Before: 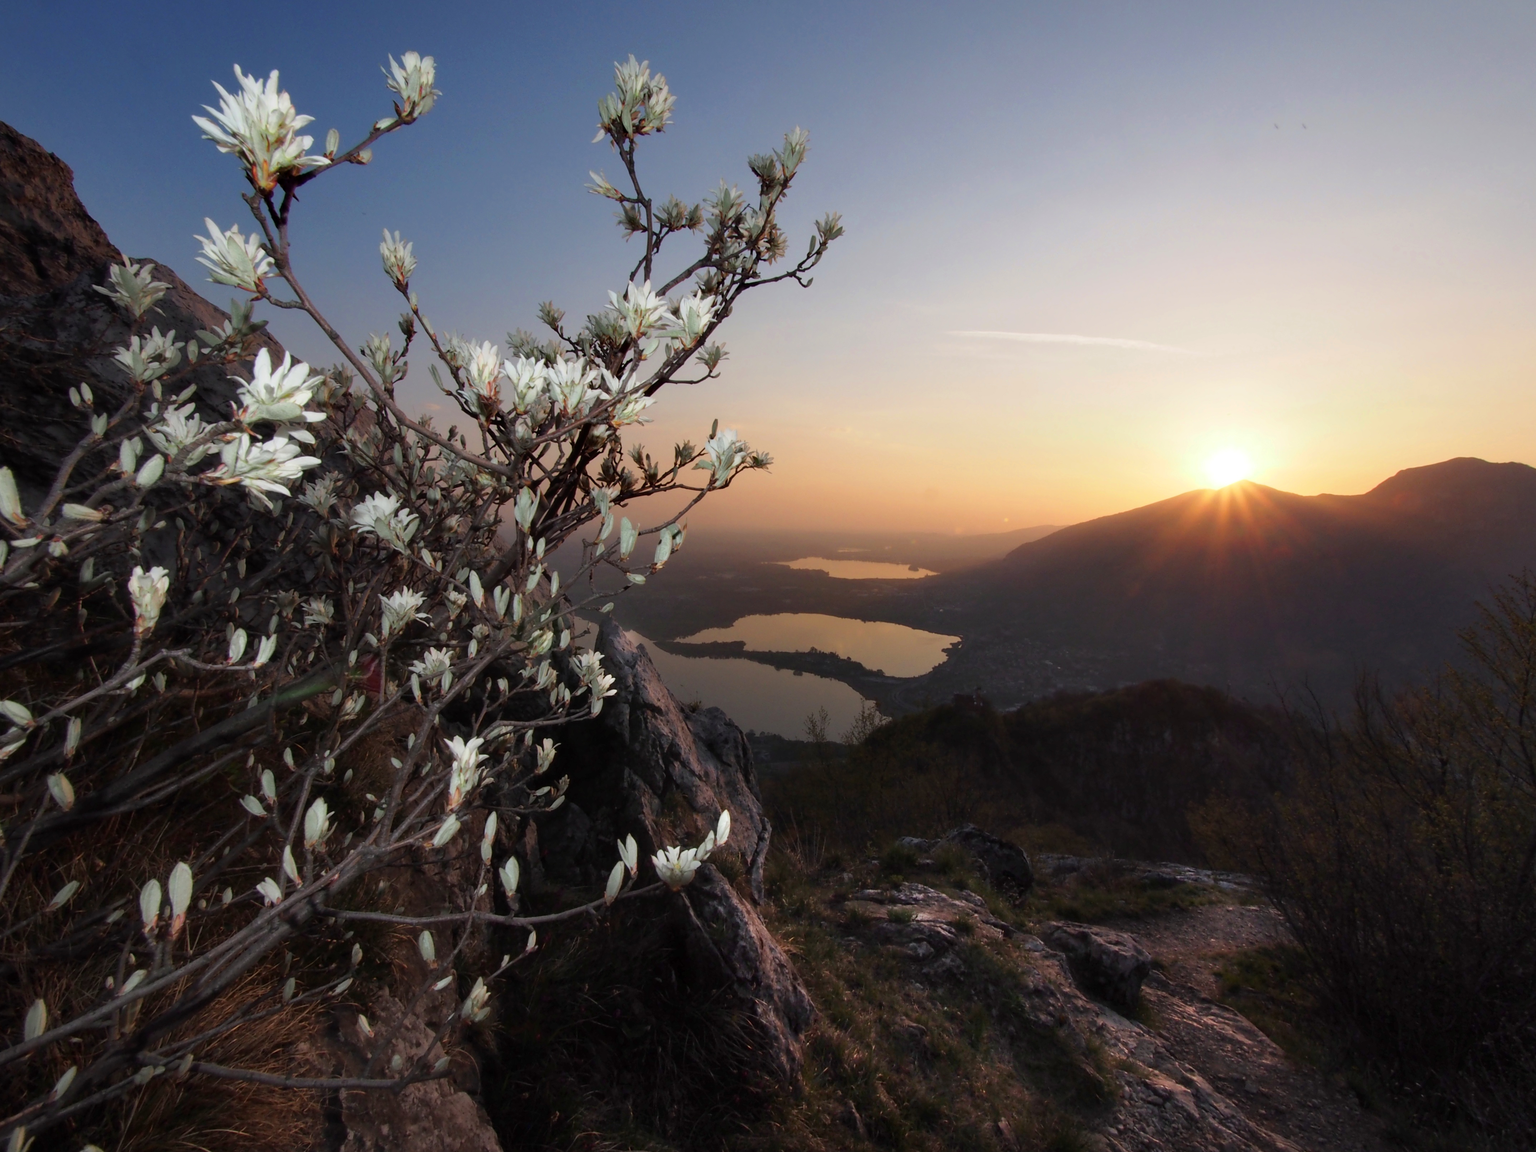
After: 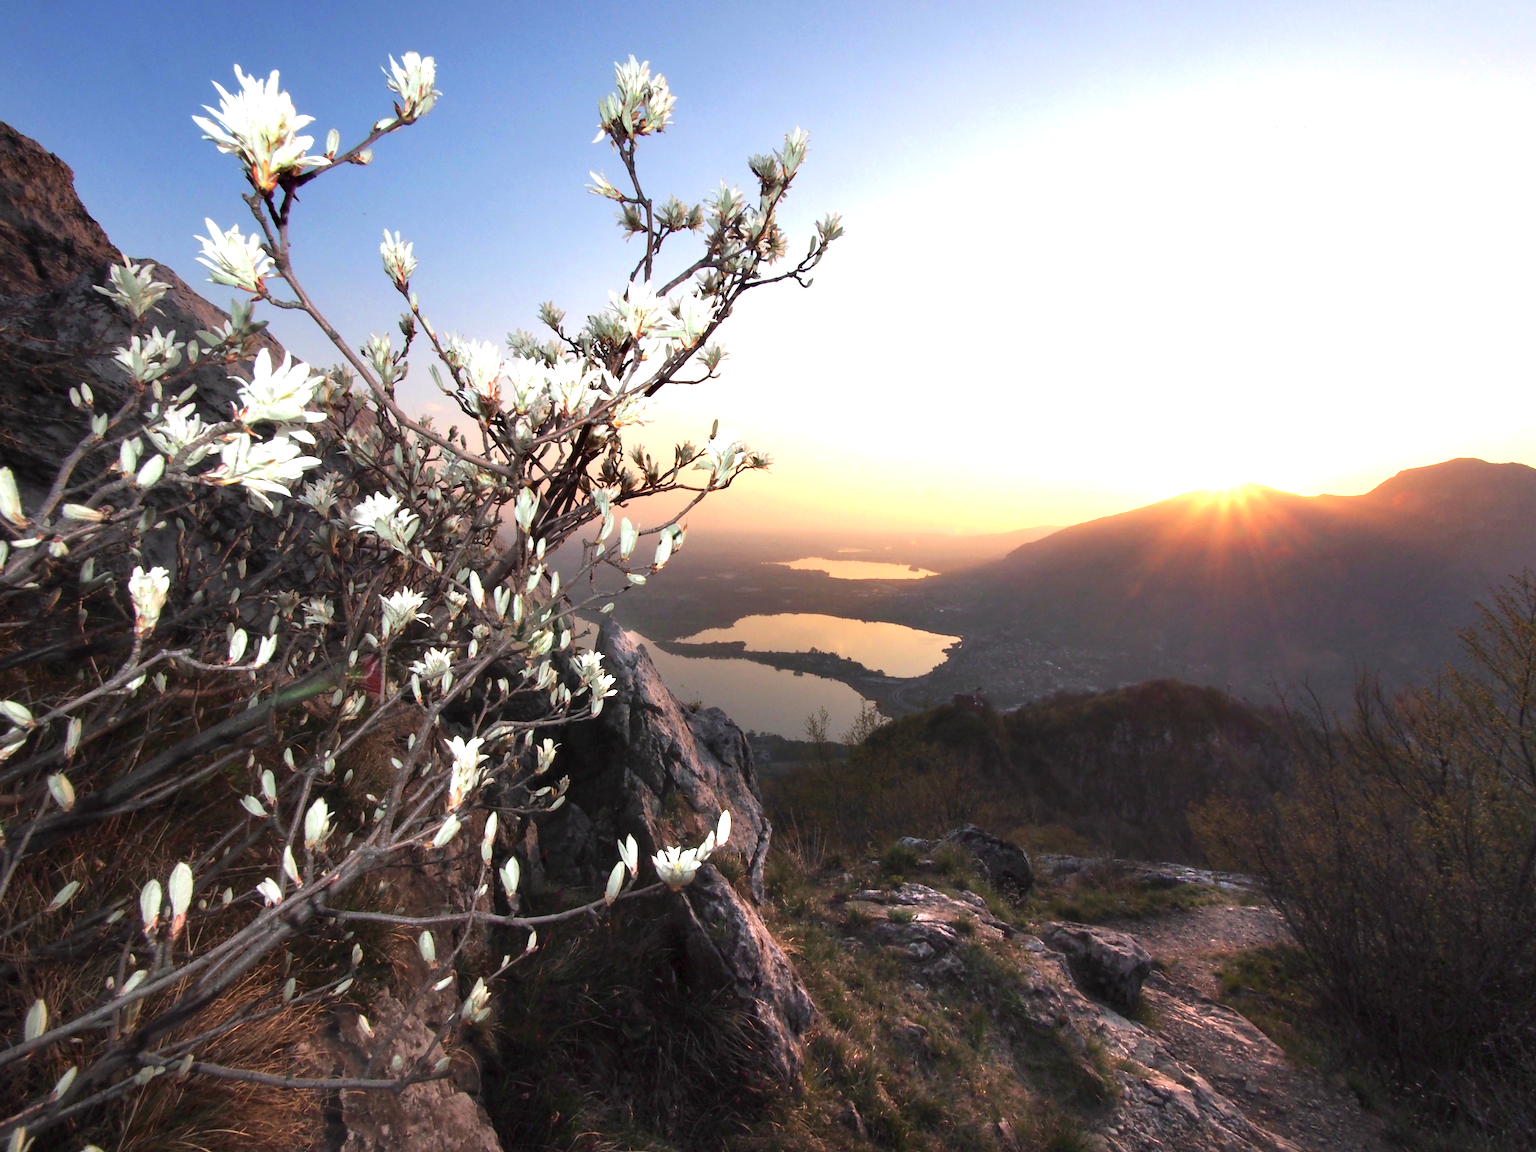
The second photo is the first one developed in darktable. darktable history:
exposure: black level correction 0, exposure 1.477 EV, compensate highlight preservation false
